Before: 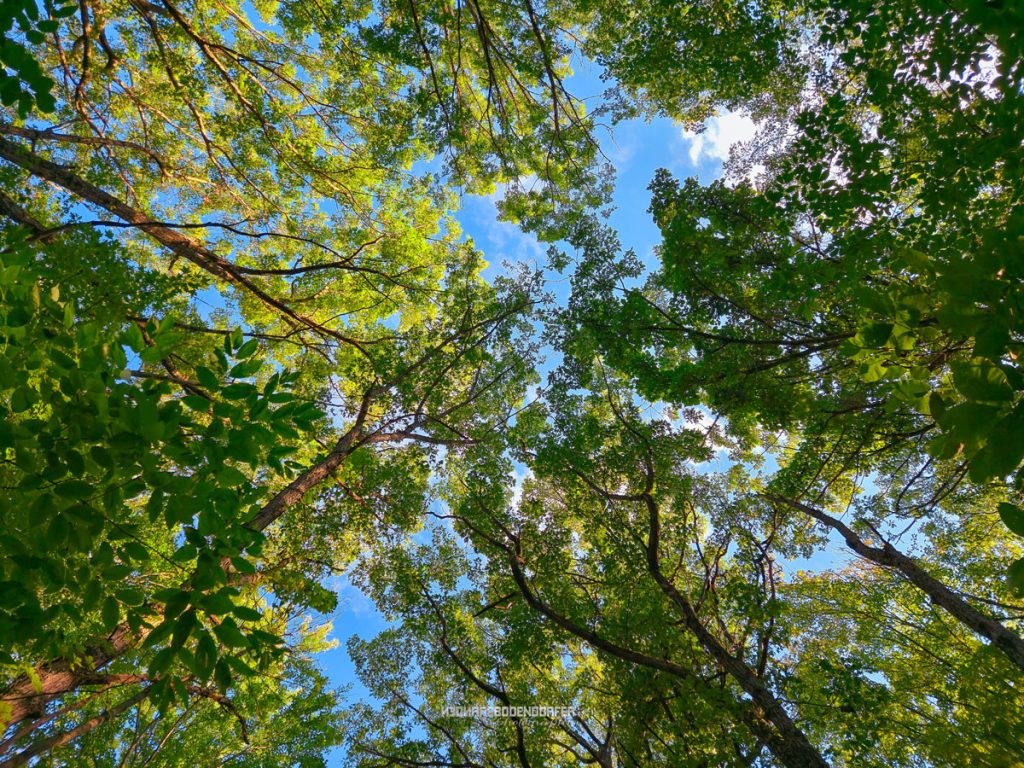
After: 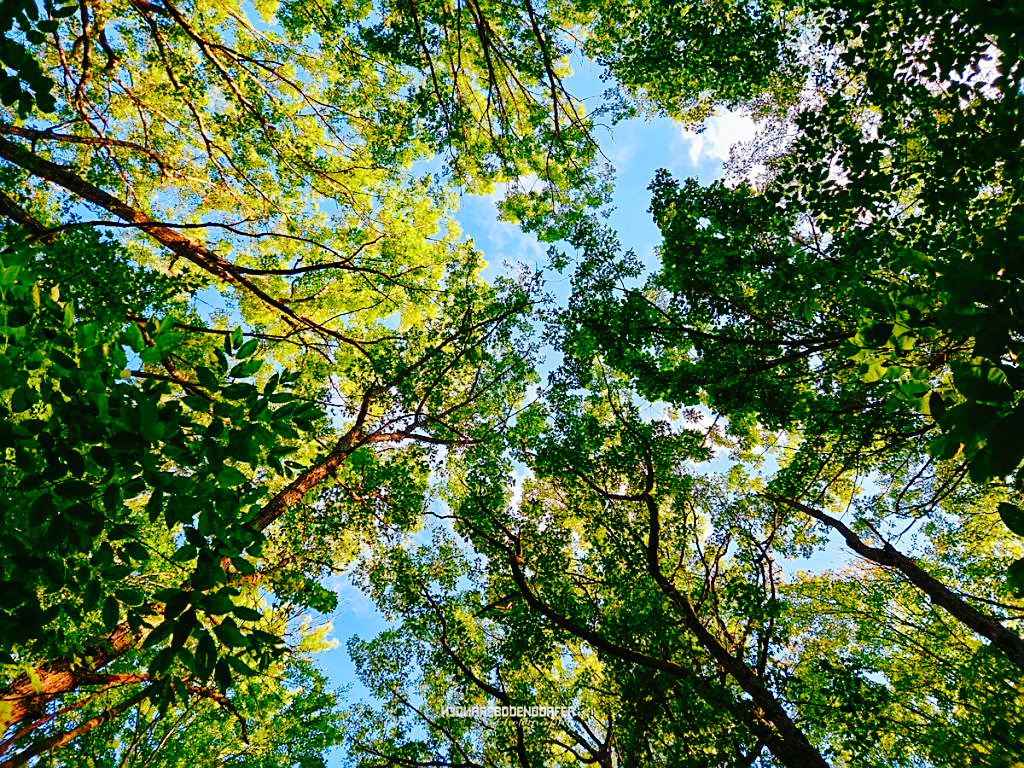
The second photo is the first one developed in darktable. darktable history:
tone curve: curves: ch0 [(0, 0) (0.003, 0.016) (0.011, 0.015) (0.025, 0.017) (0.044, 0.026) (0.069, 0.034) (0.1, 0.043) (0.136, 0.068) (0.177, 0.119) (0.224, 0.175) (0.277, 0.251) (0.335, 0.328) (0.399, 0.415) (0.468, 0.499) (0.543, 0.58) (0.623, 0.659) (0.709, 0.731) (0.801, 0.807) (0.898, 0.895) (1, 1)], preserve colors none
base curve: curves: ch0 [(0, 0) (0.036, 0.025) (0.121, 0.166) (0.206, 0.329) (0.605, 0.79) (1, 1)], preserve colors none
sharpen: on, module defaults
color balance rgb: perceptual saturation grading › global saturation 26.218%, perceptual saturation grading › highlights -27.832%, perceptual saturation grading › mid-tones 15.491%, perceptual saturation grading › shadows 33.423%
